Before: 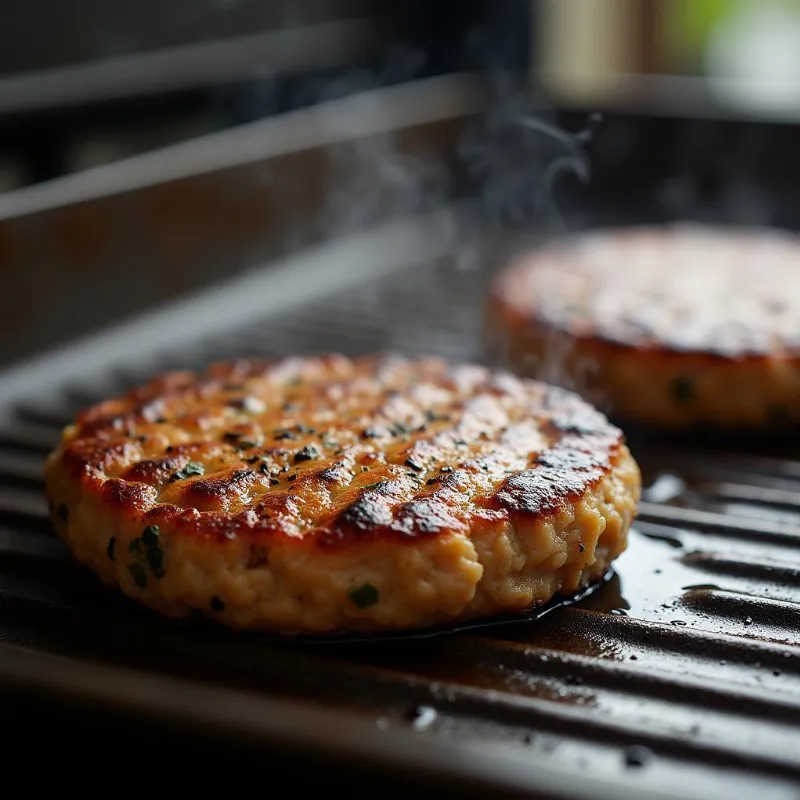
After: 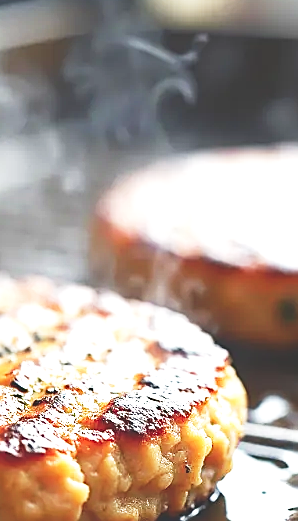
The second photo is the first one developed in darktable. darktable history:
sharpen: on, module defaults
contrast brightness saturation: brightness -0.254, saturation 0.198
base curve: curves: ch0 [(0, 0) (0.028, 0.03) (0.121, 0.232) (0.46, 0.748) (0.859, 0.968) (1, 1)], preserve colors none
crop and rotate: left 49.482%, top 10.113%, right 13.205%, bottom 24.647%
exposure: black level correction -0.024, exposure 1.395 EV, compensate highlight preservation false
